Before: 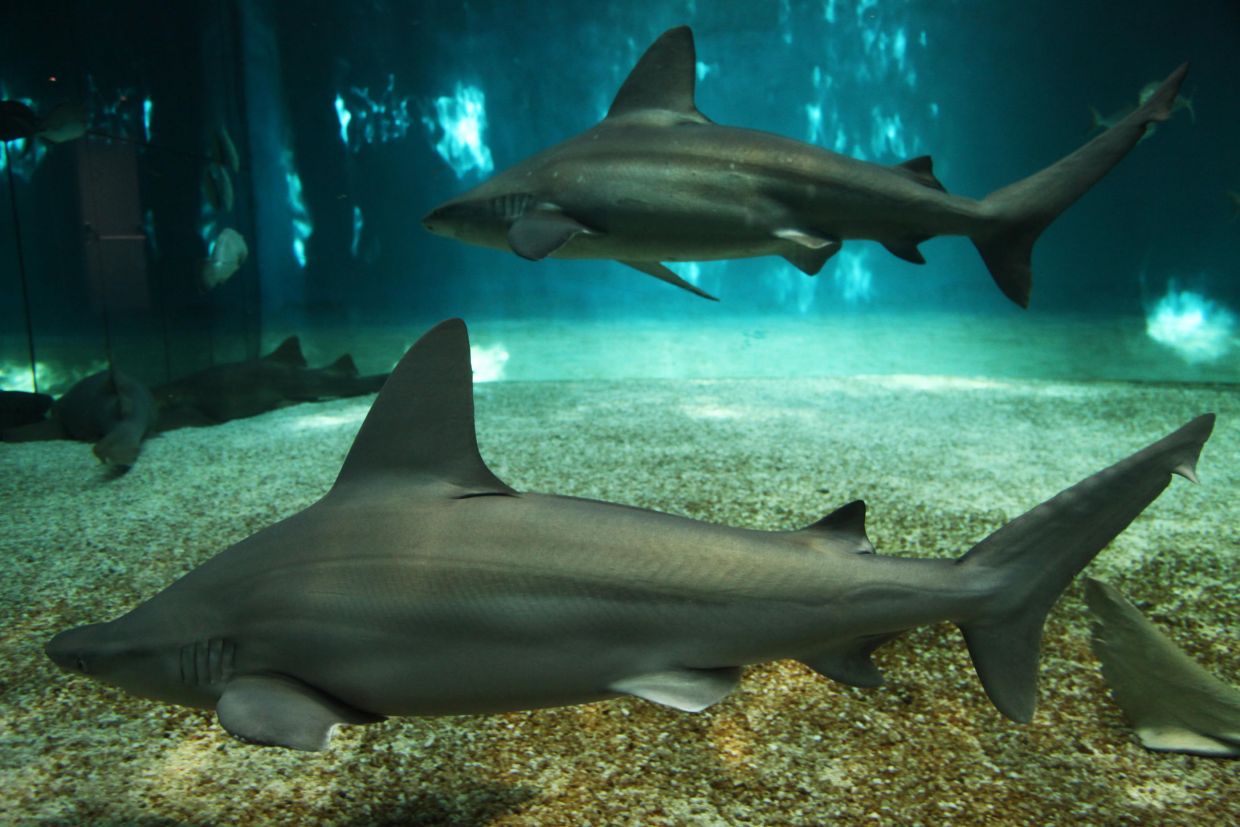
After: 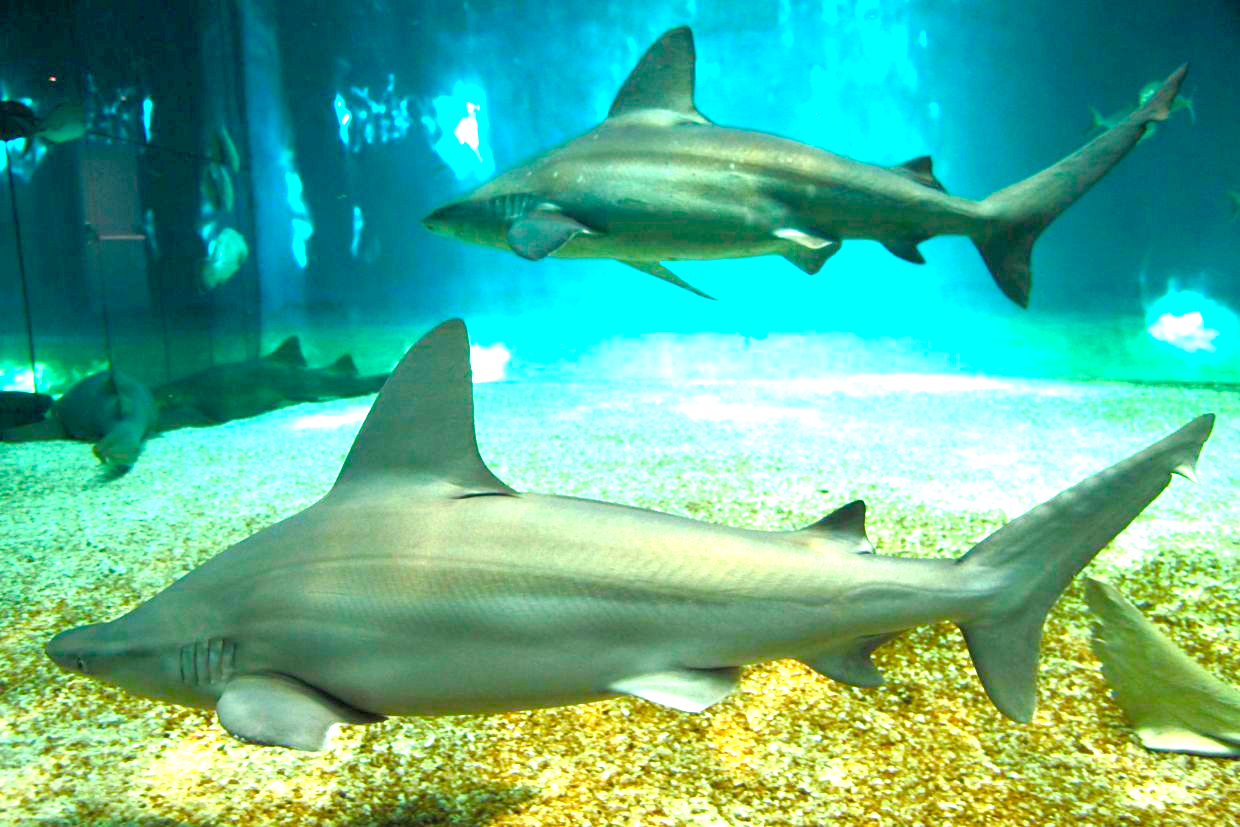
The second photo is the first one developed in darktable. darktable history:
exposure: black level correction 0.001, exposure 1.991 EV, compensate highlight preservation false
contrast brightness saturation: brightness 0.144
color balance rgb: linear chroma grading › global chroma 25.523%, perceptual saturation grading › global saturation 0.531%, perceptual saturation grading › highlights -17.996%, perceptual saturation grading › mid-tones 33.465%, perceptual saturation grading › shadows 50.575%, global vibrance 26.726%, contrast 6.279%
